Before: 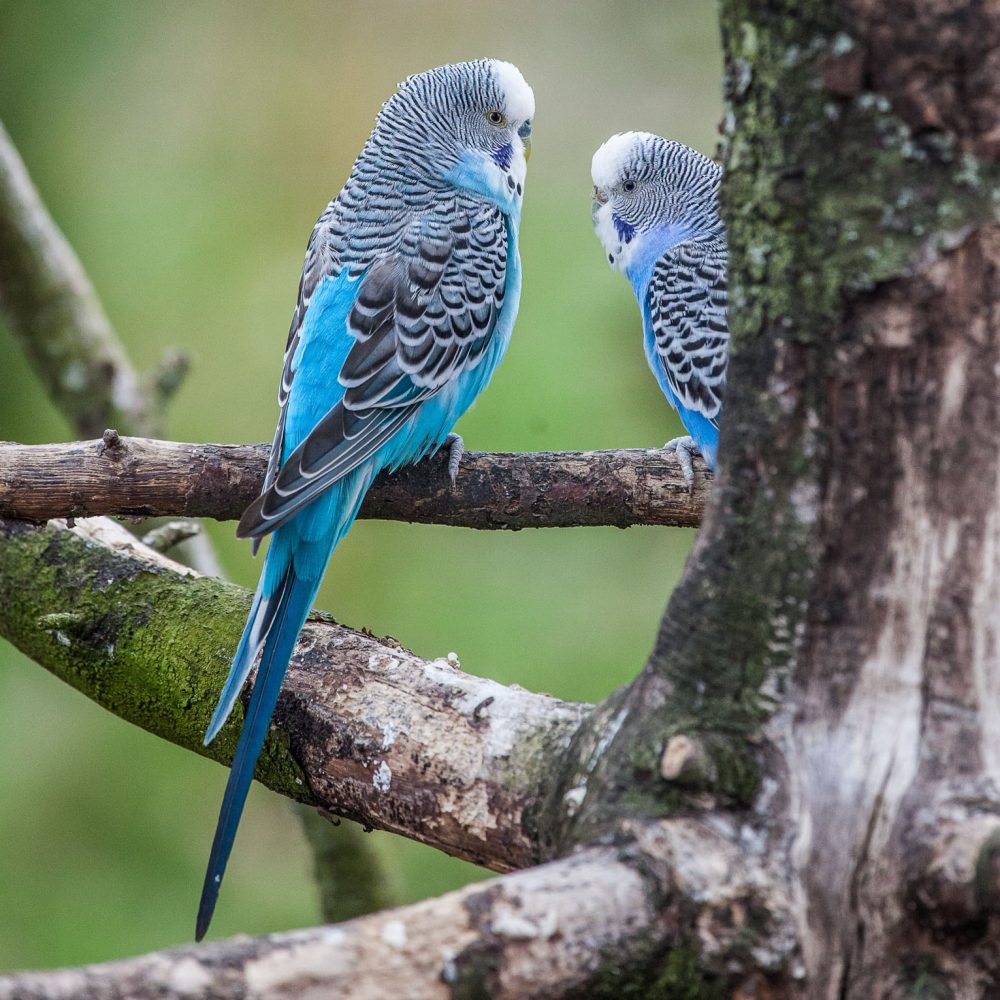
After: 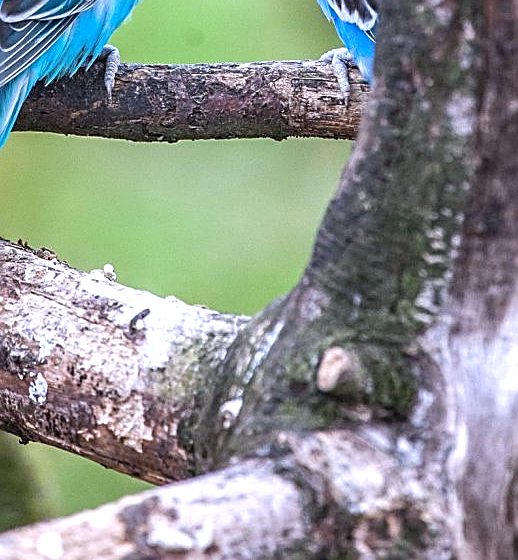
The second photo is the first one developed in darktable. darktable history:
white balance: red 1.004, blue 1.096
exposure: black level correction 0, exposure 0.7 EV, compensate exposure bias true, compensate highlight preservation false
crop: left 34.479%, top 38.822%, right 13.718%, bottom 5.172%
rgb levels: preserve colors max RGB
tone curve: color space Lab, linked channels, preserve colors none
sharpen: amount 0.75
shadows and highlights: shadows 25, highlights -25
local contrast: mode bilateral grid, contrast 100, coarseness 100, detail 94%, midtone range 0.2
